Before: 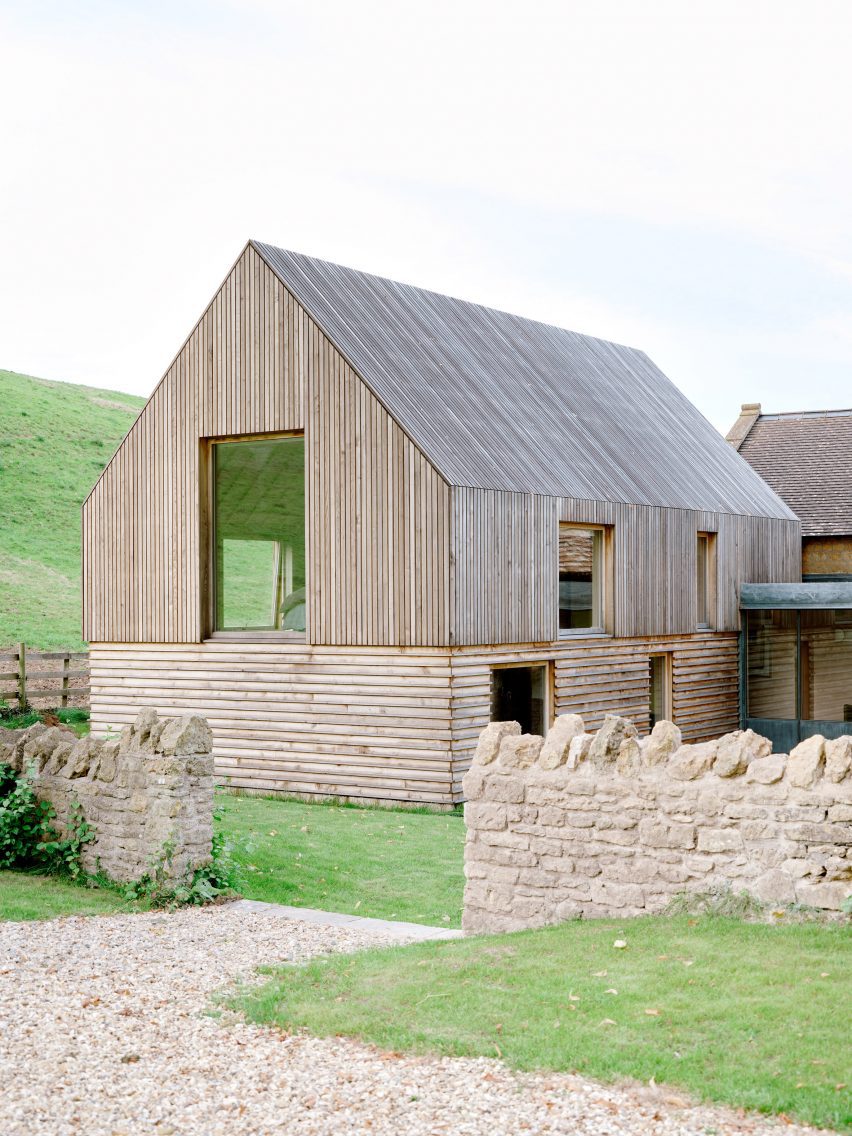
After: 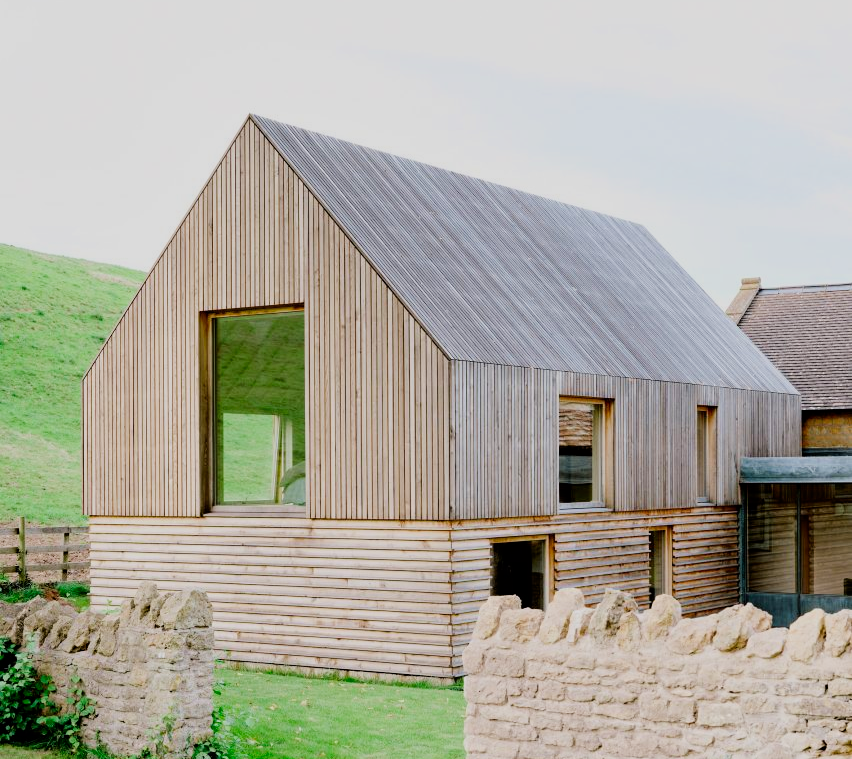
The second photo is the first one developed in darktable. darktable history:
contrast brightness saturation: contrast 0.09, saturation 0.277
filmic rgb: black relative exposure -7.65 EV, white relative exposure 4.56 EV, hardness 3.61, contrast 1.058
crop: top 11.155%, bottom 21.999%
